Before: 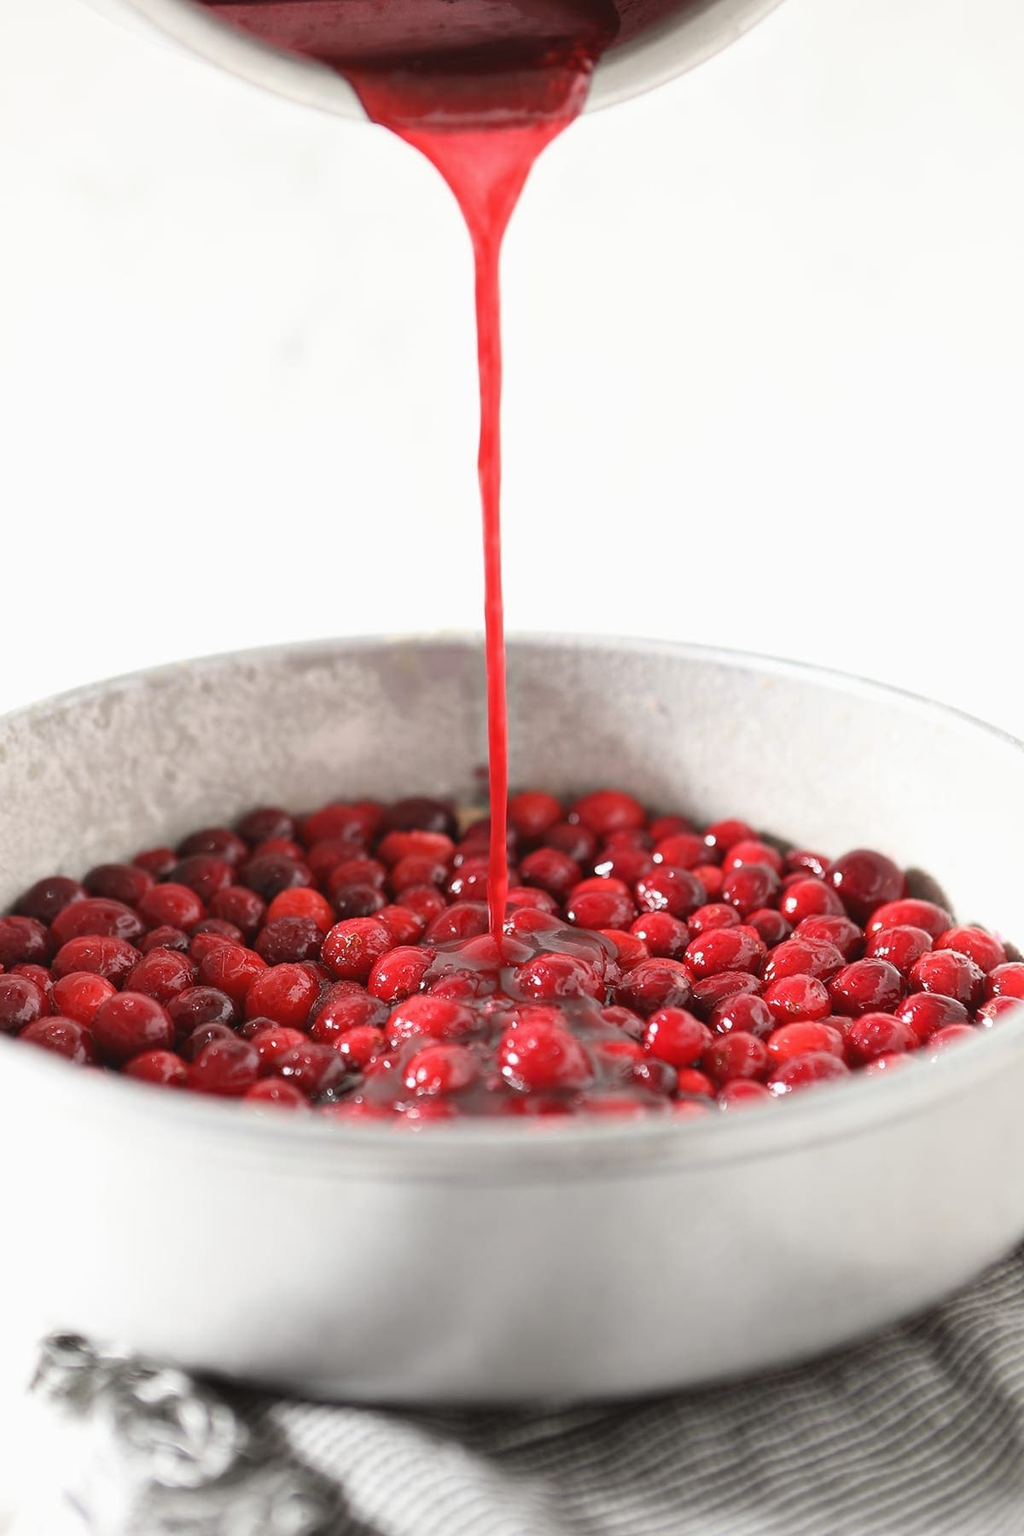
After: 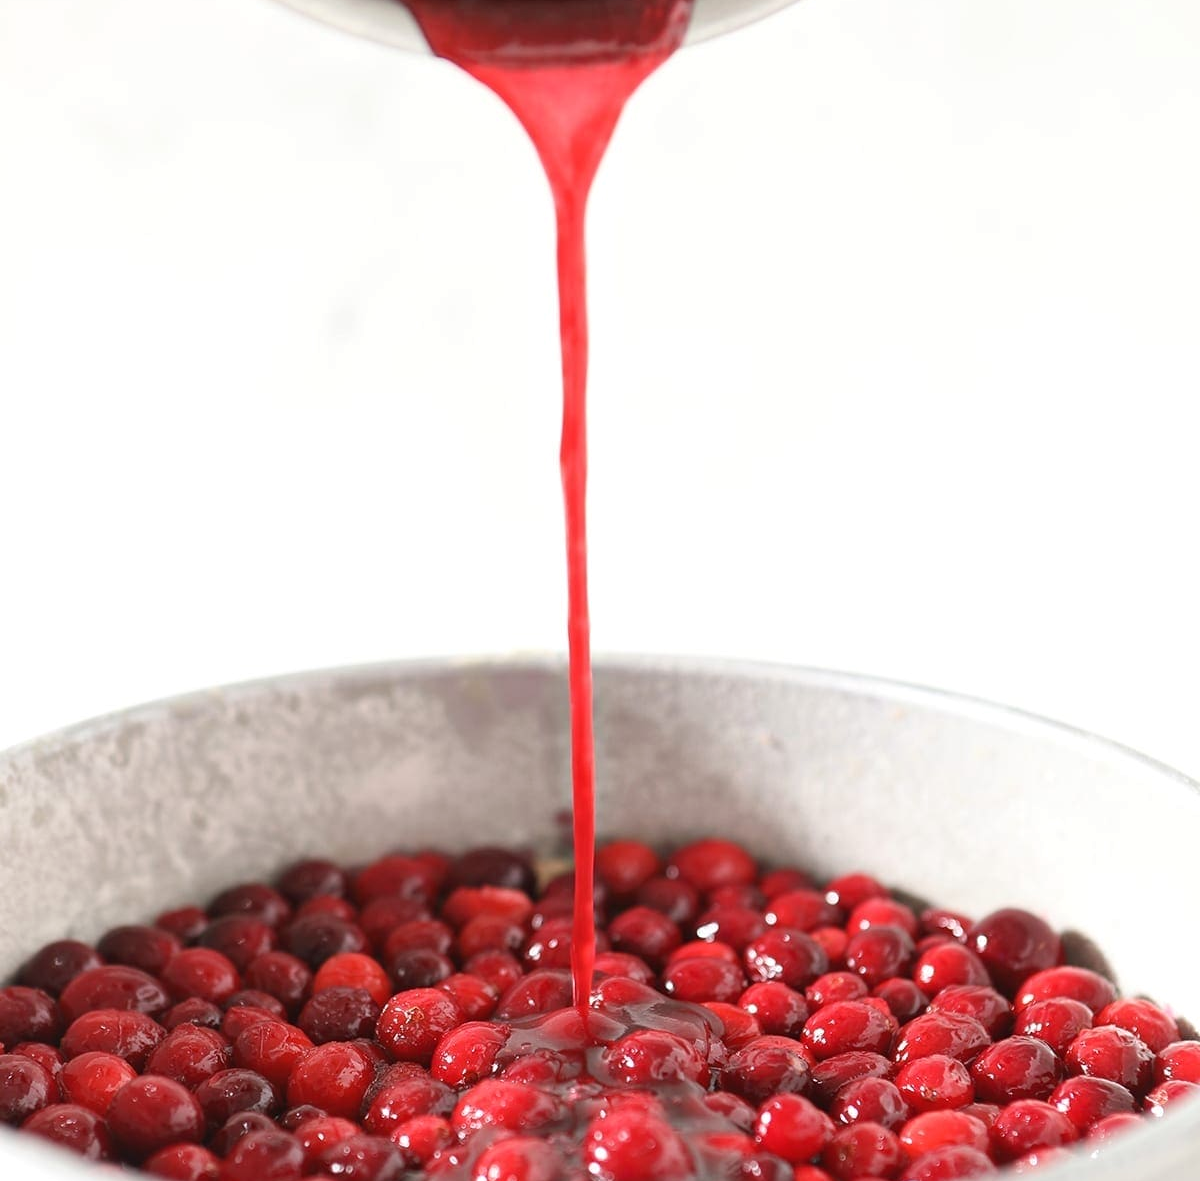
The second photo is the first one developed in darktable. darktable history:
crop and rotate: top 4.848%, bottom 29.503%
levels: levels [0, 0.492, 0.984]
